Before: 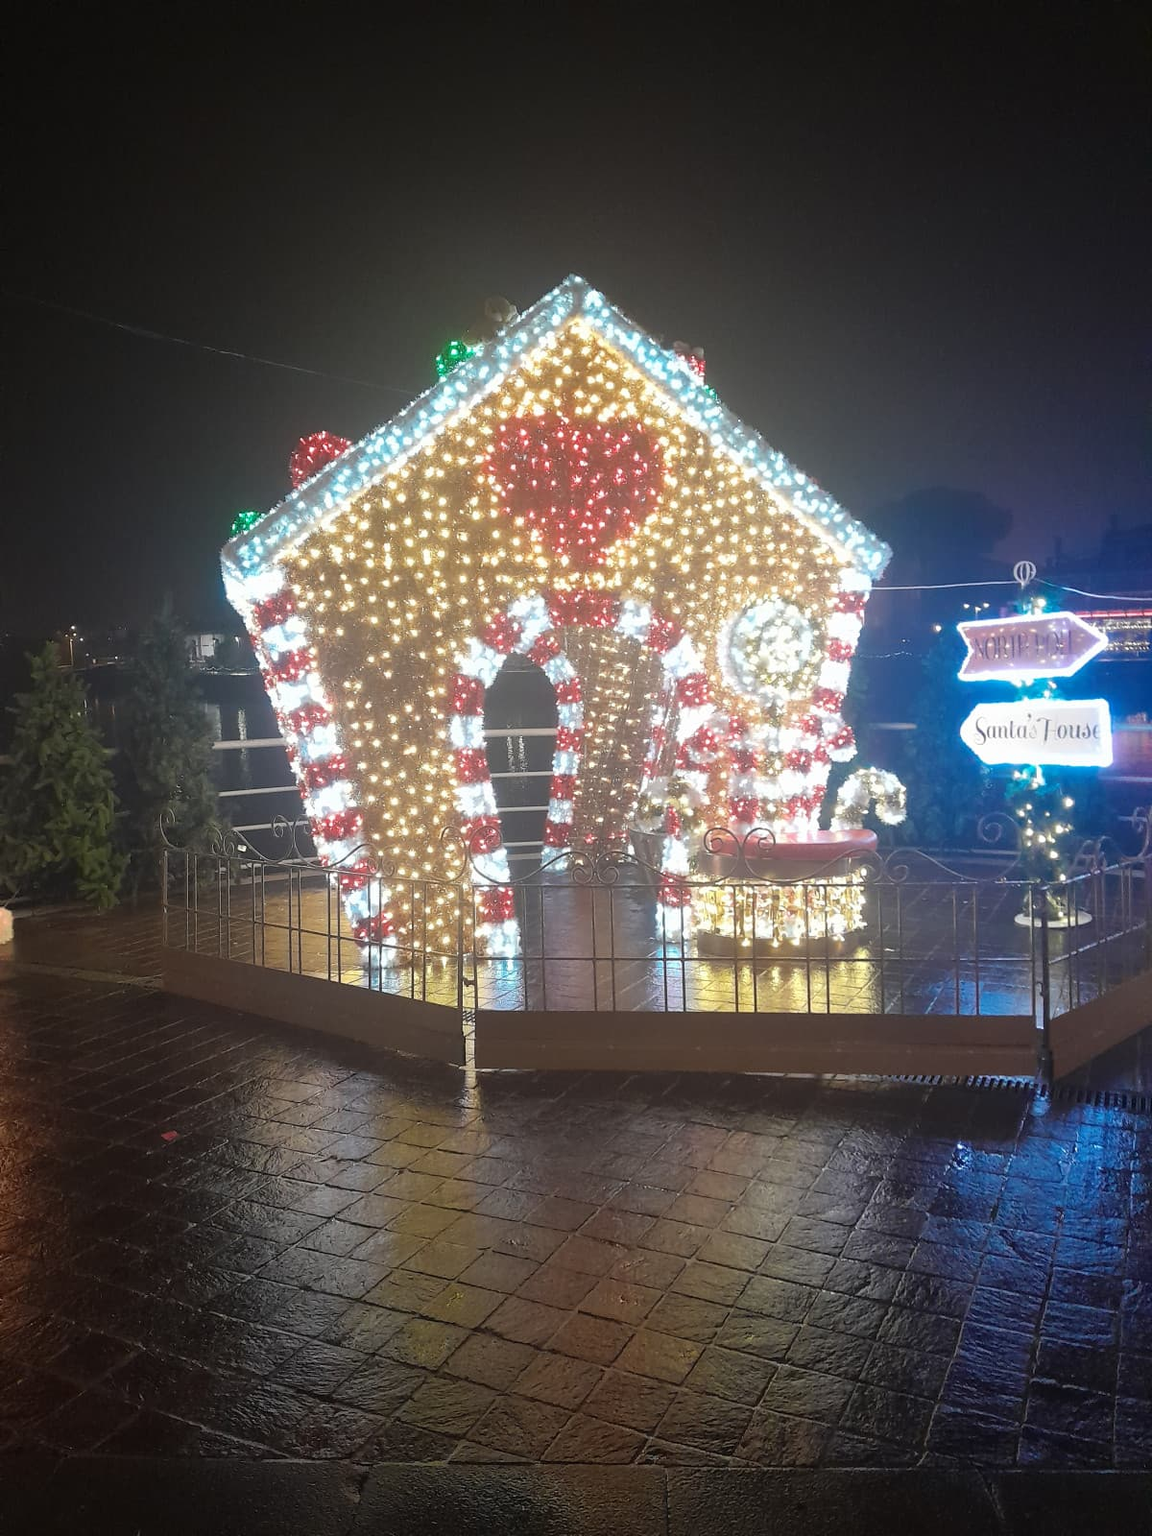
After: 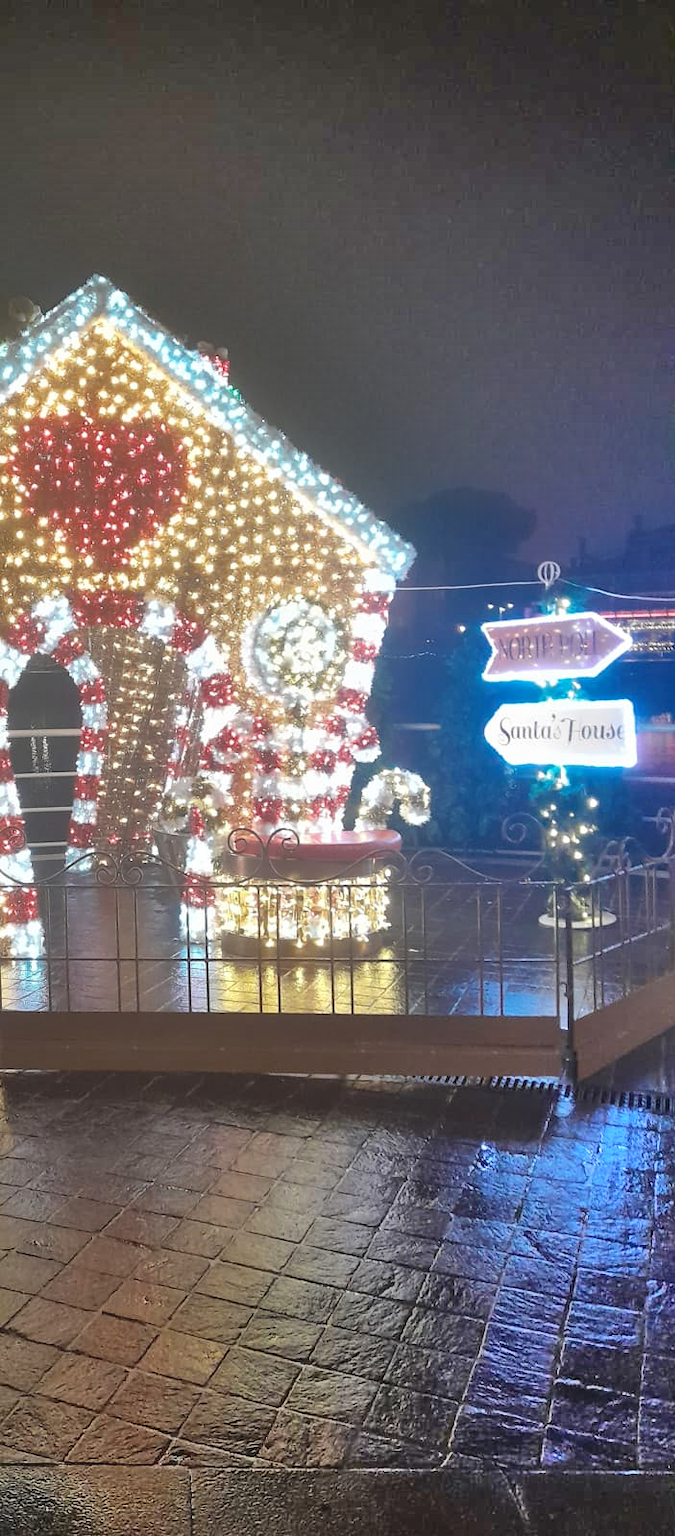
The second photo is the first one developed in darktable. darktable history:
shadows and highlights: shadows 75, highlights -60.85, soften with gaussian
crop: left 41.402%
tone equalizer: on, module defaults
